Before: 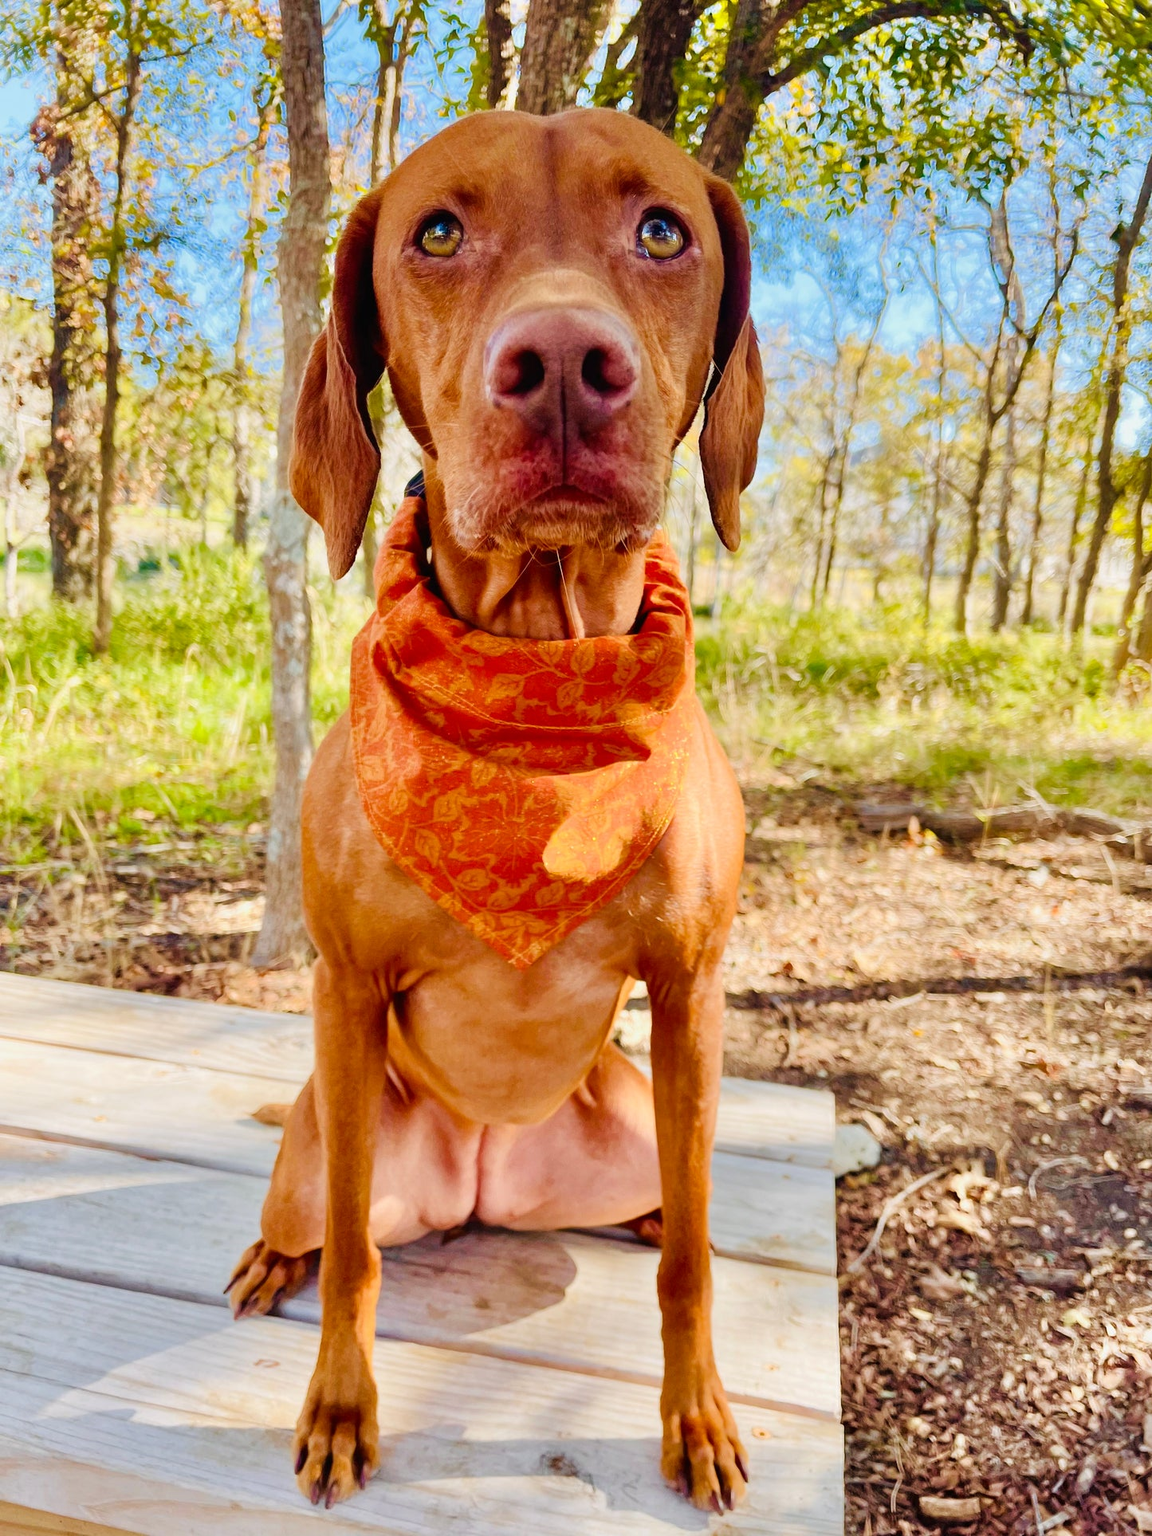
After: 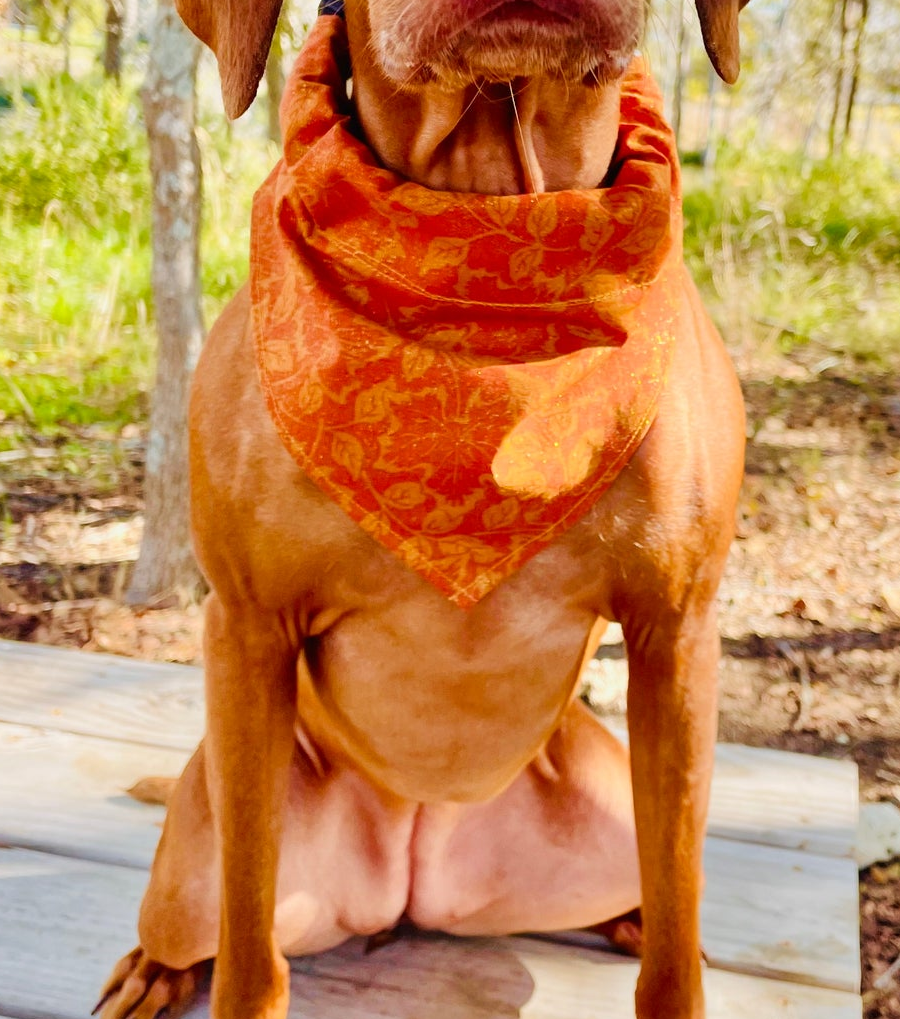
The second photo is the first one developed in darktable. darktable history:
crop: left 13.113%, top 31.566%, right 24.586%, bottom 15.549%
